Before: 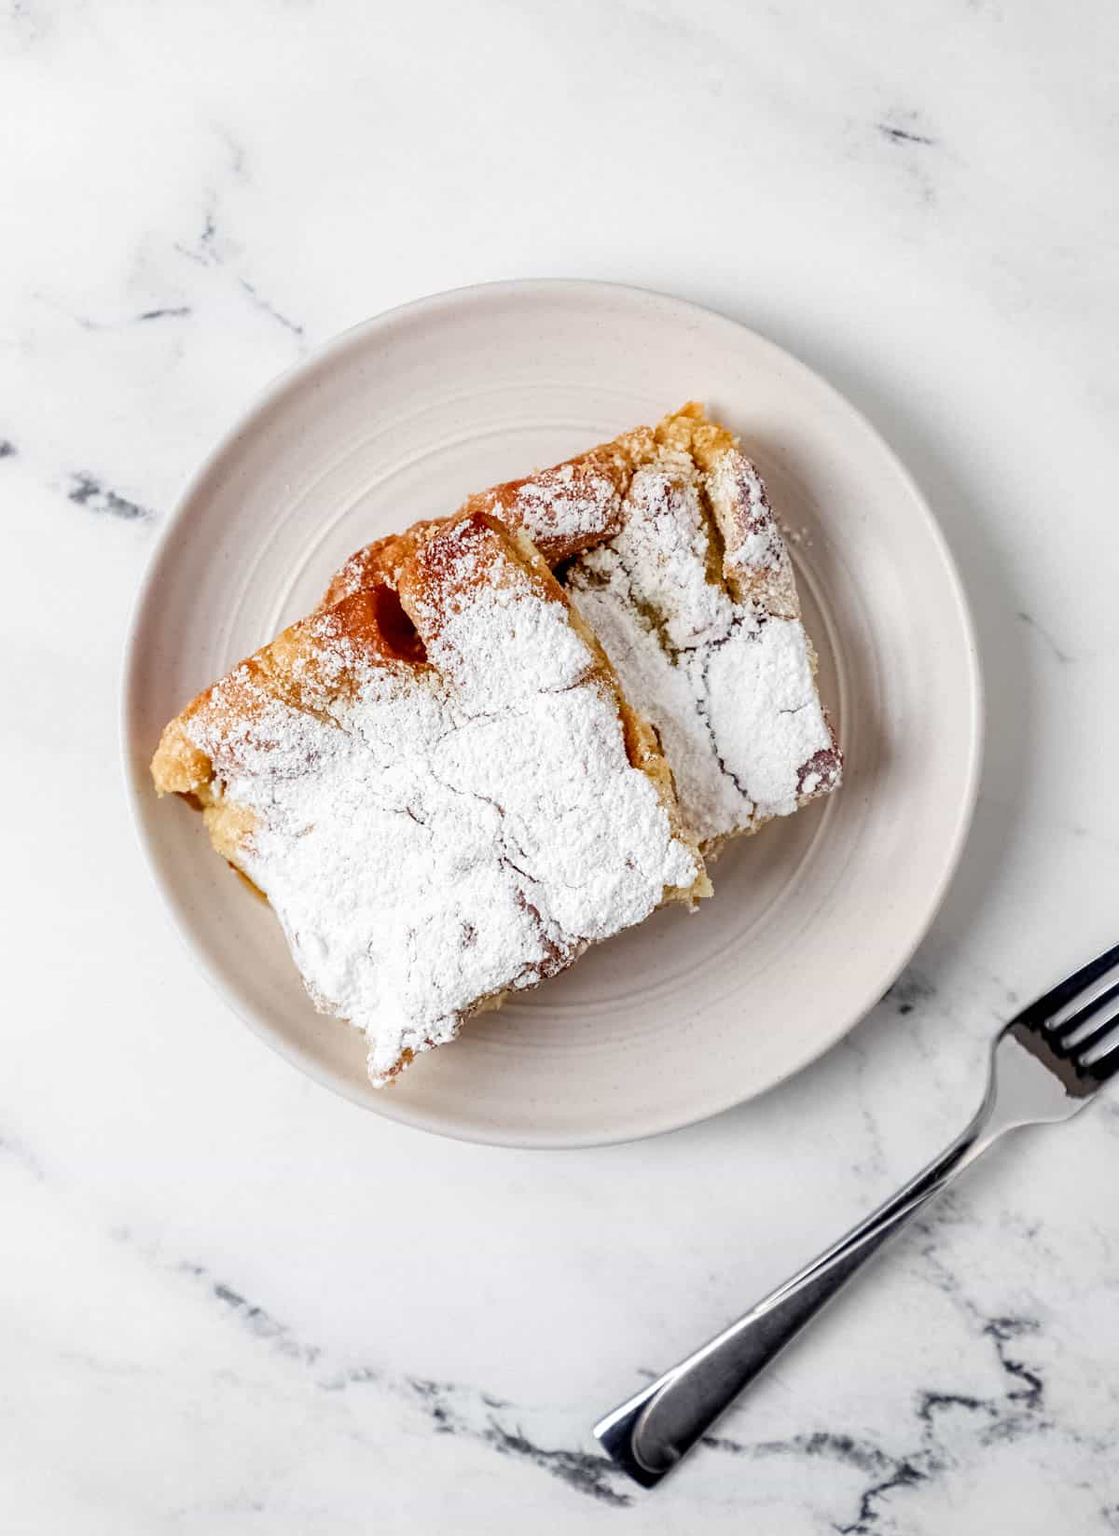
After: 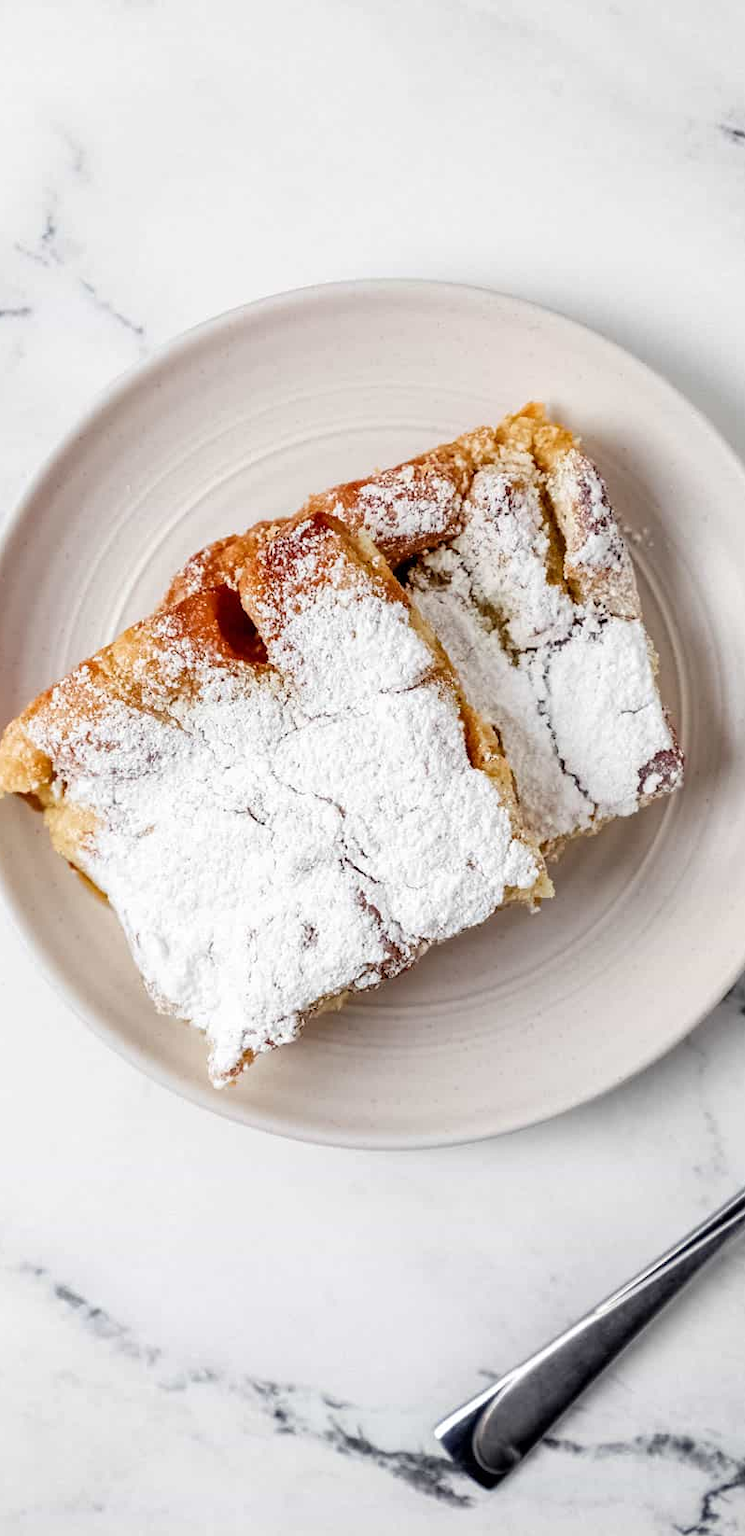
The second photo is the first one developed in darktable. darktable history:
crop and rotate: left 14.29%, right 19.078%
